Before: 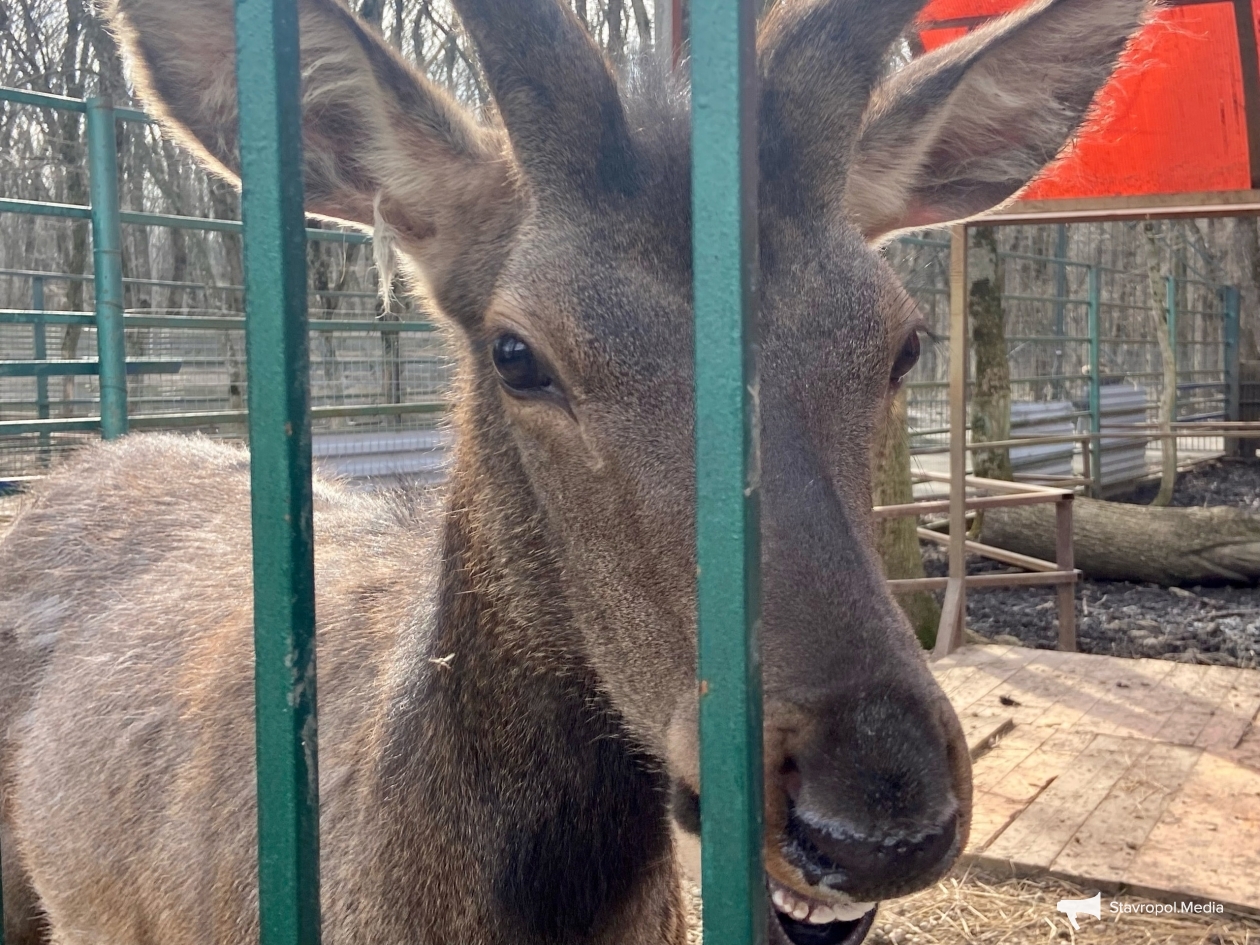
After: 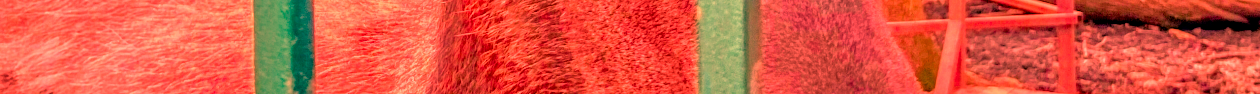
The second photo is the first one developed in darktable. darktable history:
crop and rotate: top 59.084%, bottom 30.916%
white balance: red 1.467, blue 0.684
tone equalizer: -7 EV 0.15 EV, -6 EV 0.6 EV, -5 EV 1.15 EV, -4 EV 1.33 EV, -3 EV 1.15 EV, -2 EV 0.6 EV, -1 EV 0.15 EV, mask exposure compensation -0.5 EV
color correction: highlights a* 19.5, highlights b* -11.53, saturation 1.69
local contrast: highlights 0%, shadows 0%, detail 133%
exposure: black level correction 0.005, exposure 0.417 EV, compensate highlight preservation false
